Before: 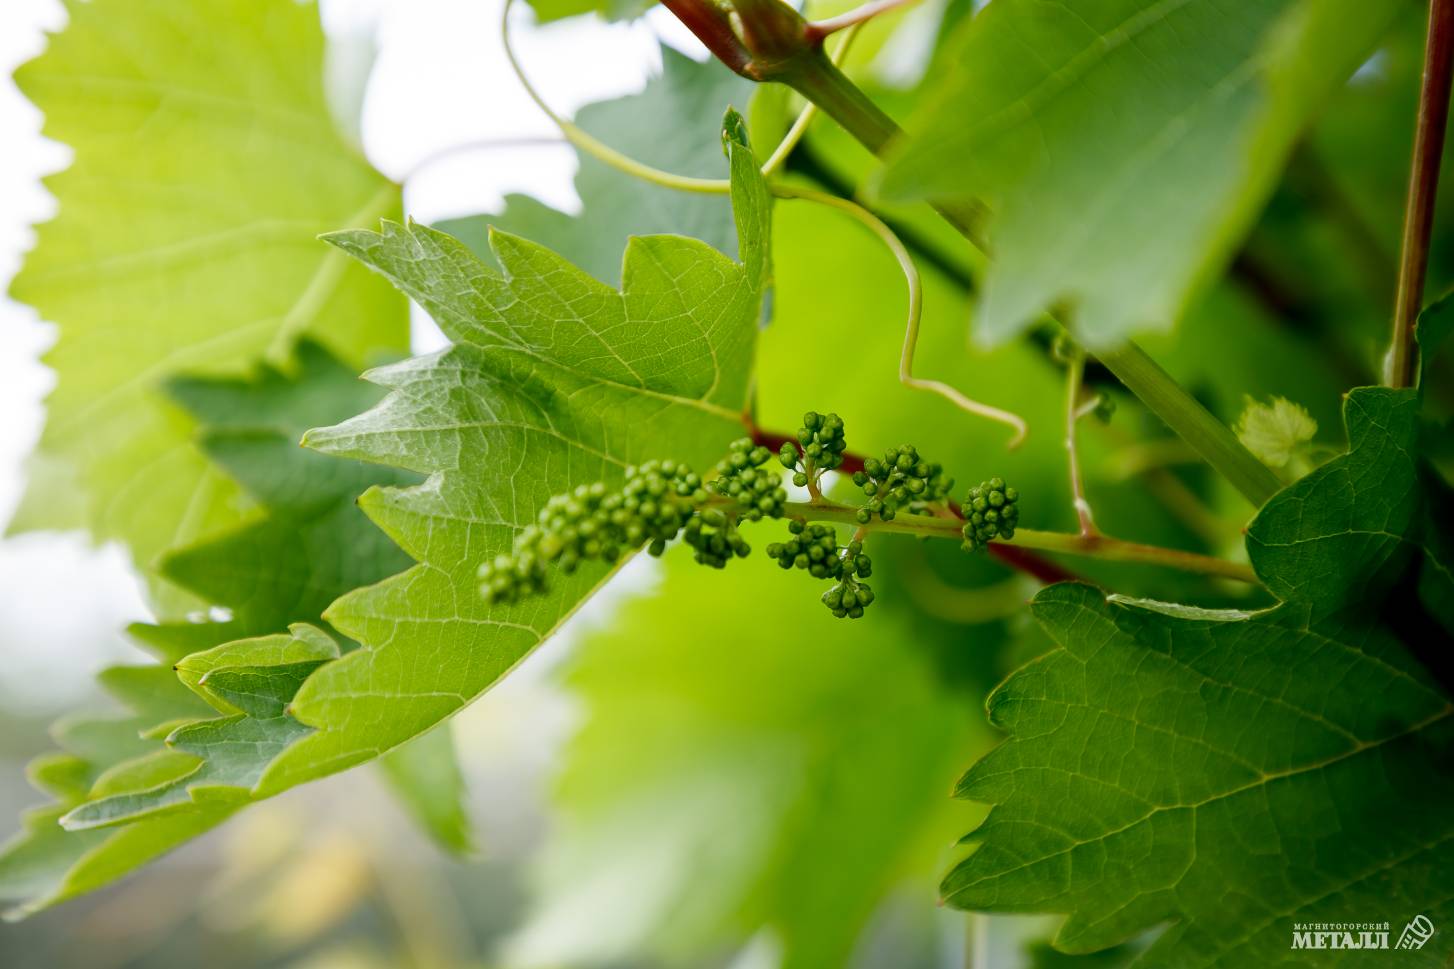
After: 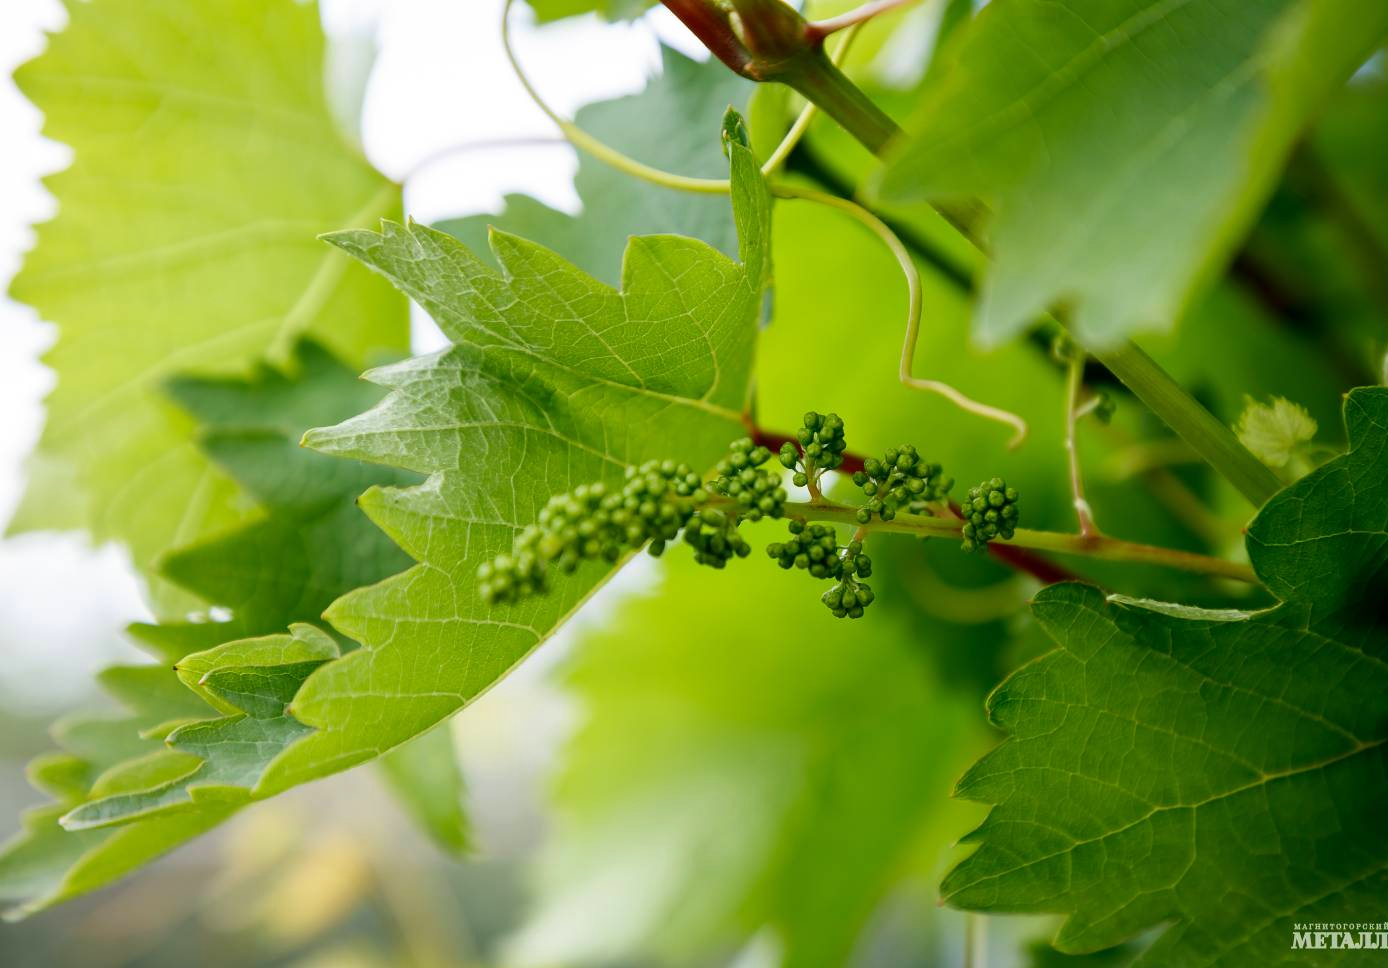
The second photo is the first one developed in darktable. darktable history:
crop: right 4.484%, bottom 0.02%
velvia: strength 15.44%
